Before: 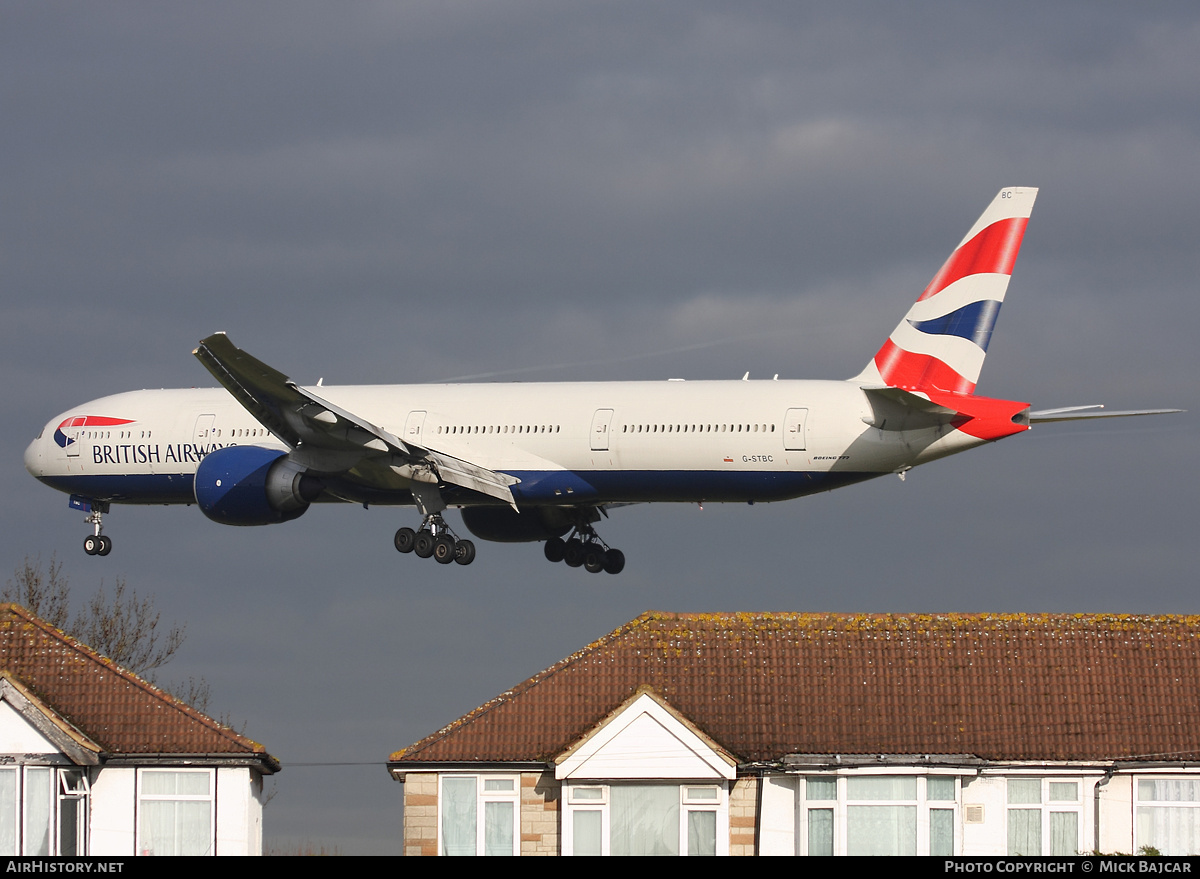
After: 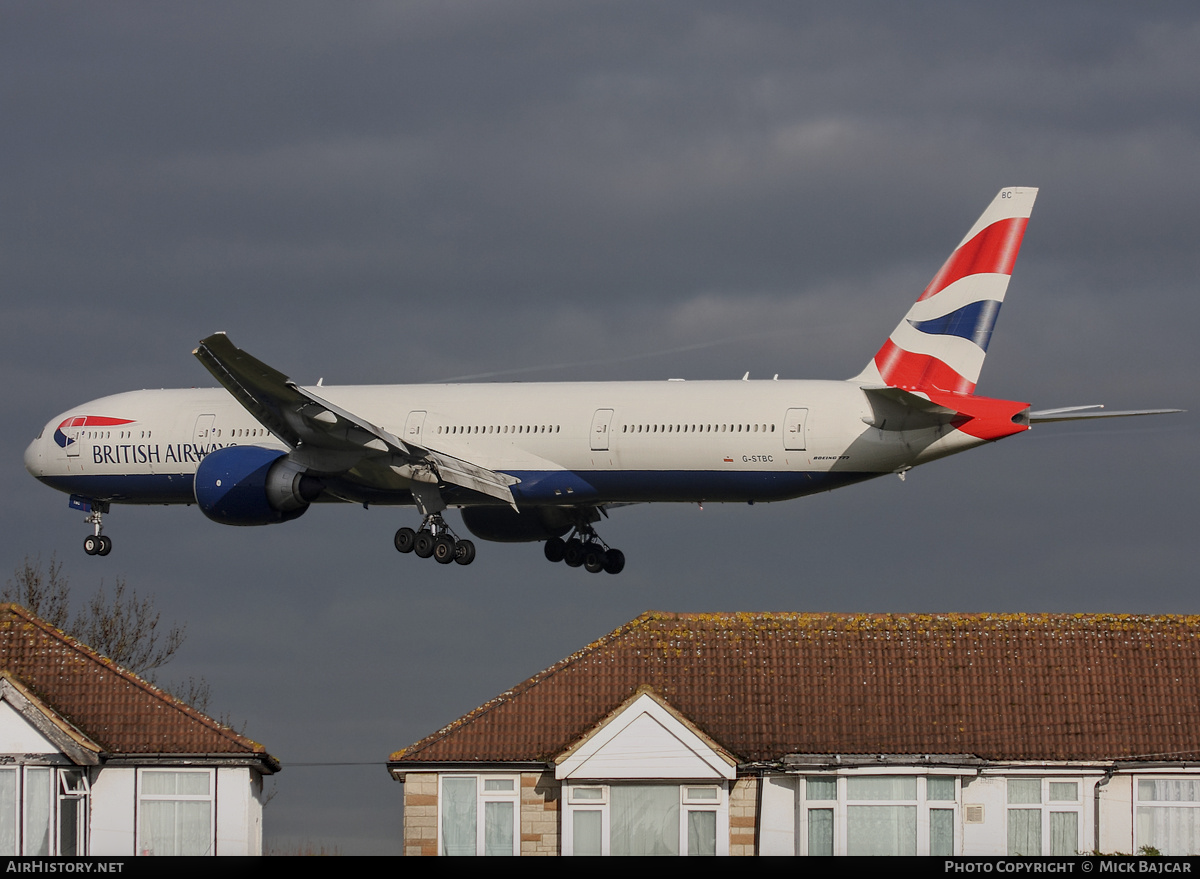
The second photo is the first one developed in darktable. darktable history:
exposure: exposure -0.582 EV, compensate highlight preservation false
local contrast: on, module defaults
